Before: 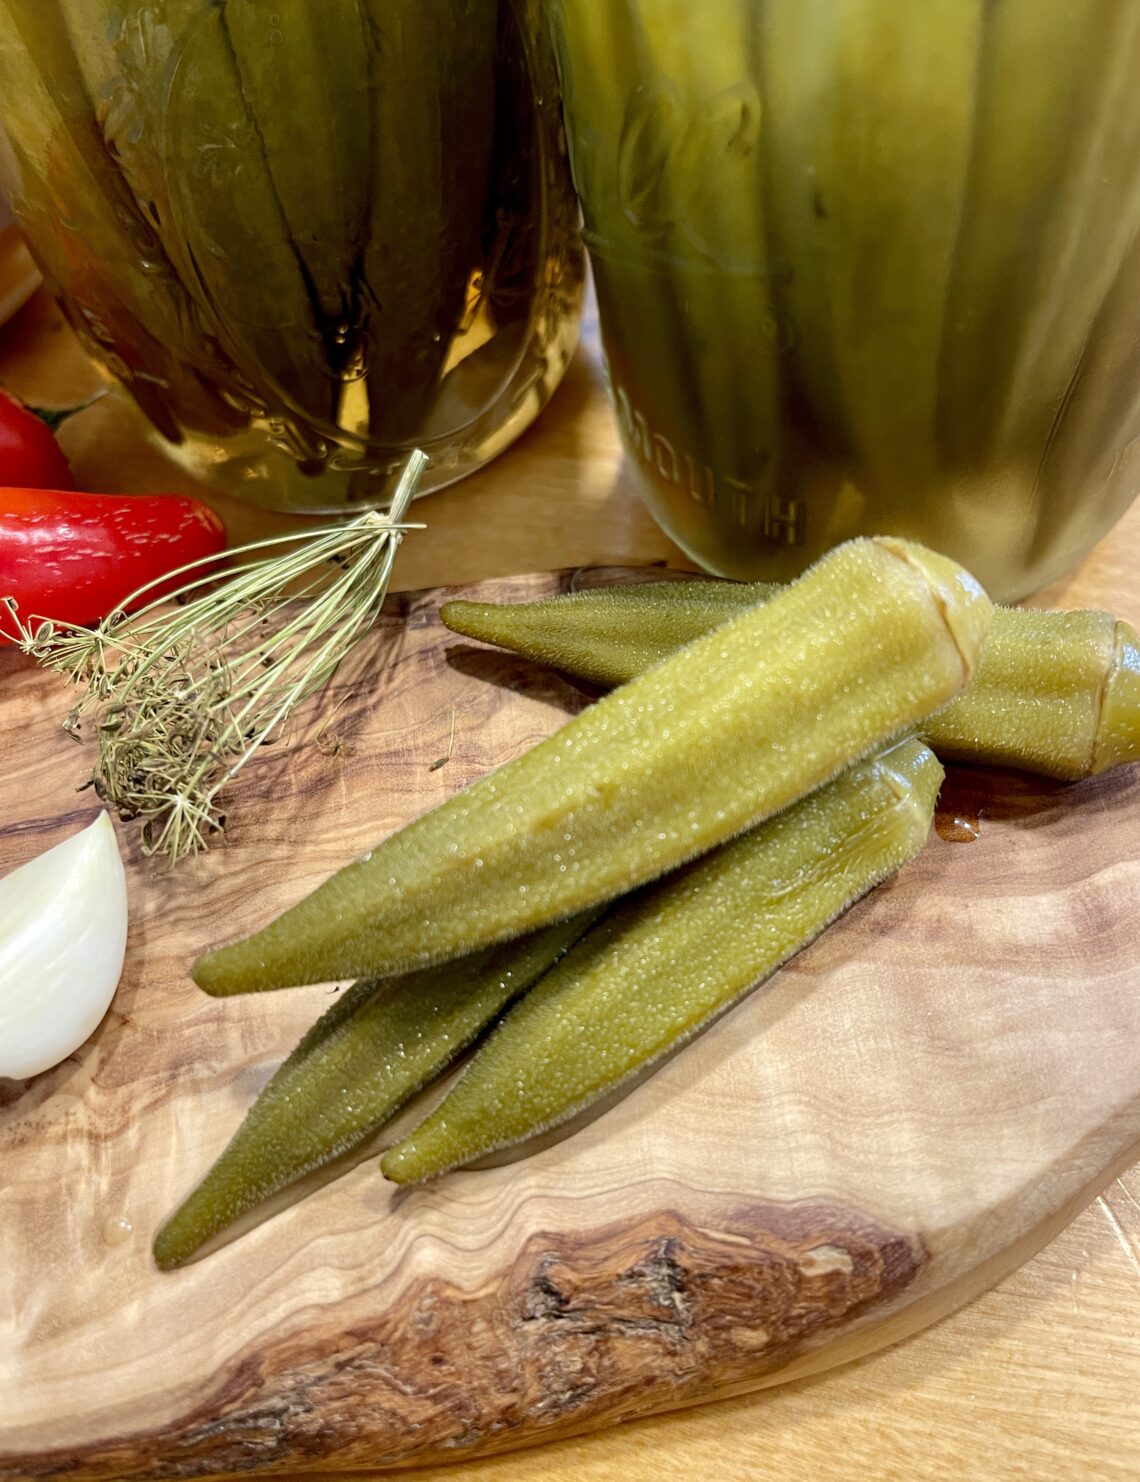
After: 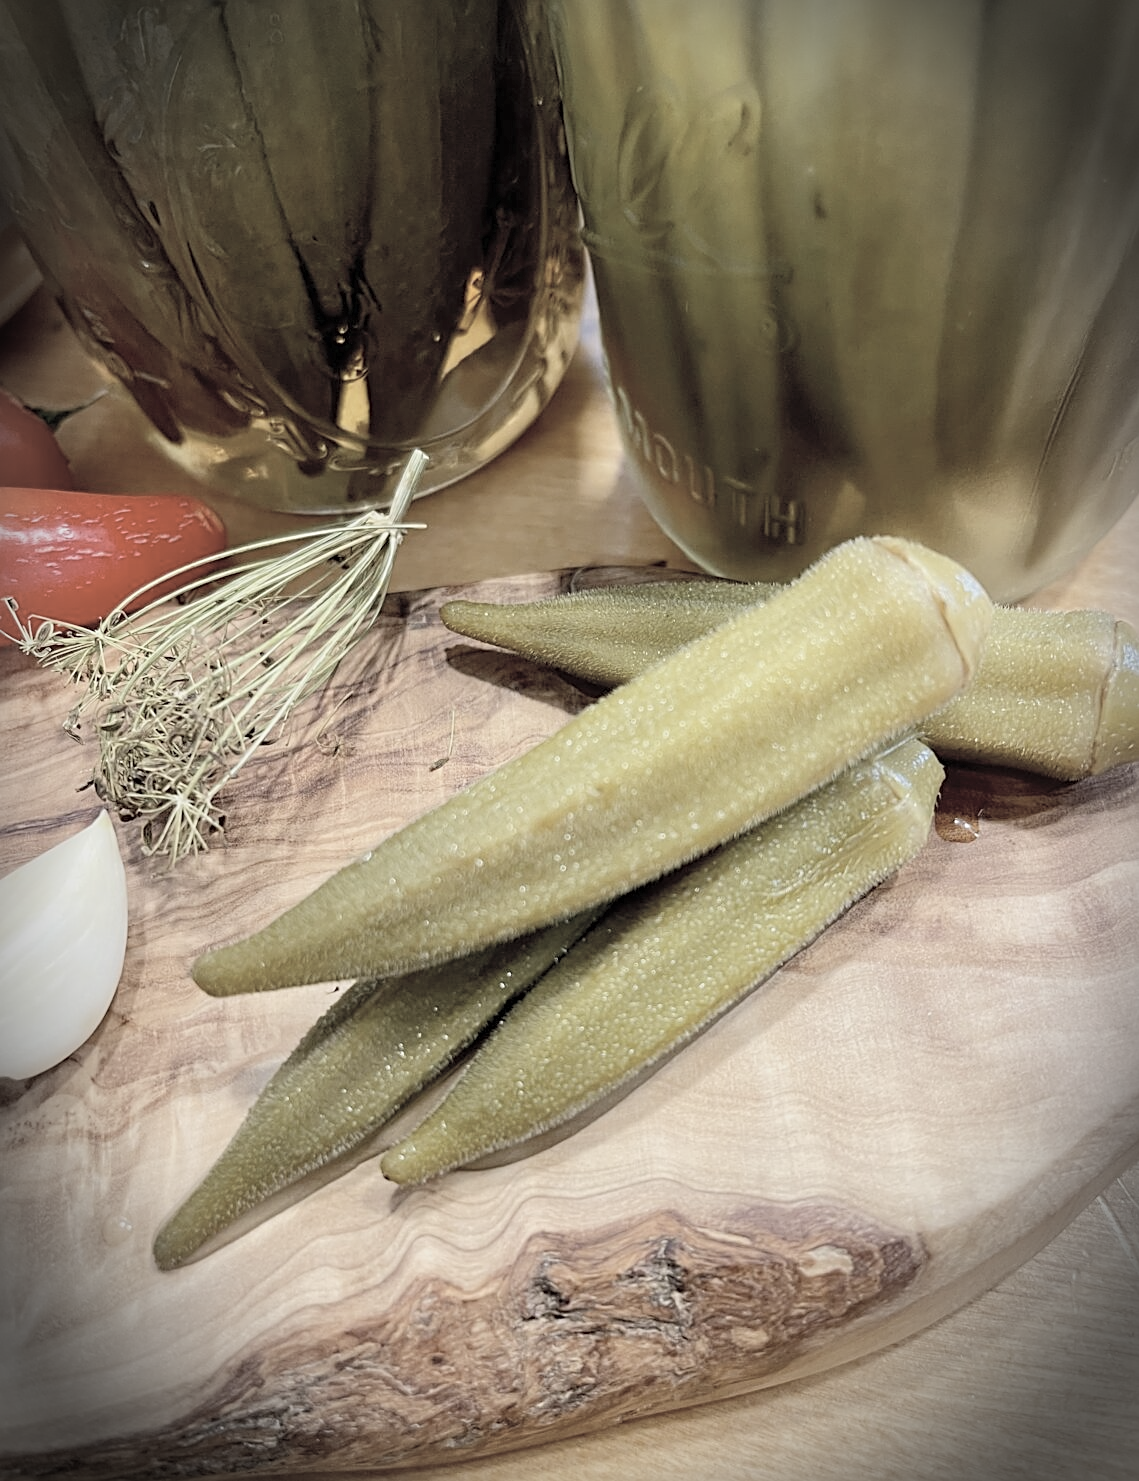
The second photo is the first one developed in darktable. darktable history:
tone equalizer: -8 EV -0.001 EV, -7 EV 0.003 EV, -6 EV -0.012 EV, -5 EV 0.021 EV, -4 EV -0.008 EV, -3 EV 0.016 EV, -2 EV -0.092 EV, -1 EV -0.272 EV, +0 EV -0.6 EV, edges refinement/feathering 500, mask exposure compensation -1.57 EV, preserve details no
contrast brightness saturation: brightness 0.185, saturation -0.48
sharpen: on, module defaults
vignetting: brightness -0.865, automatic ratio true, dithering 16-bit output
